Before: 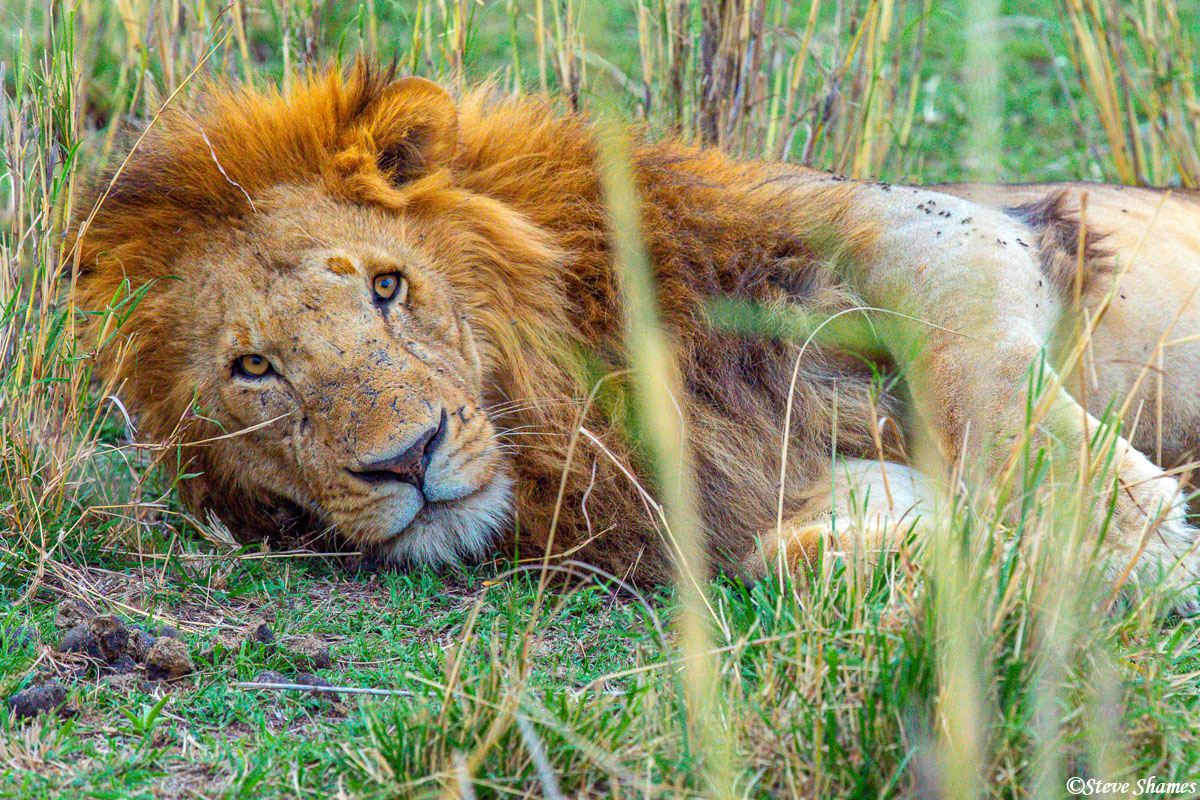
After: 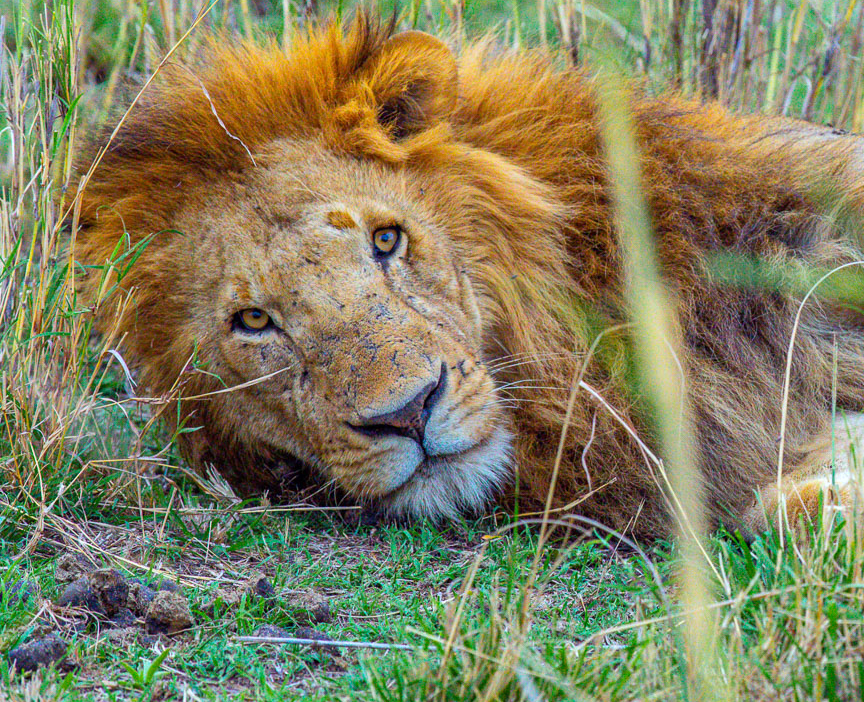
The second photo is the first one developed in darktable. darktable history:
white balance: red 0.967, blue 1.049
crop: top 5.803%, right 27.864%, bottom 5.804%
